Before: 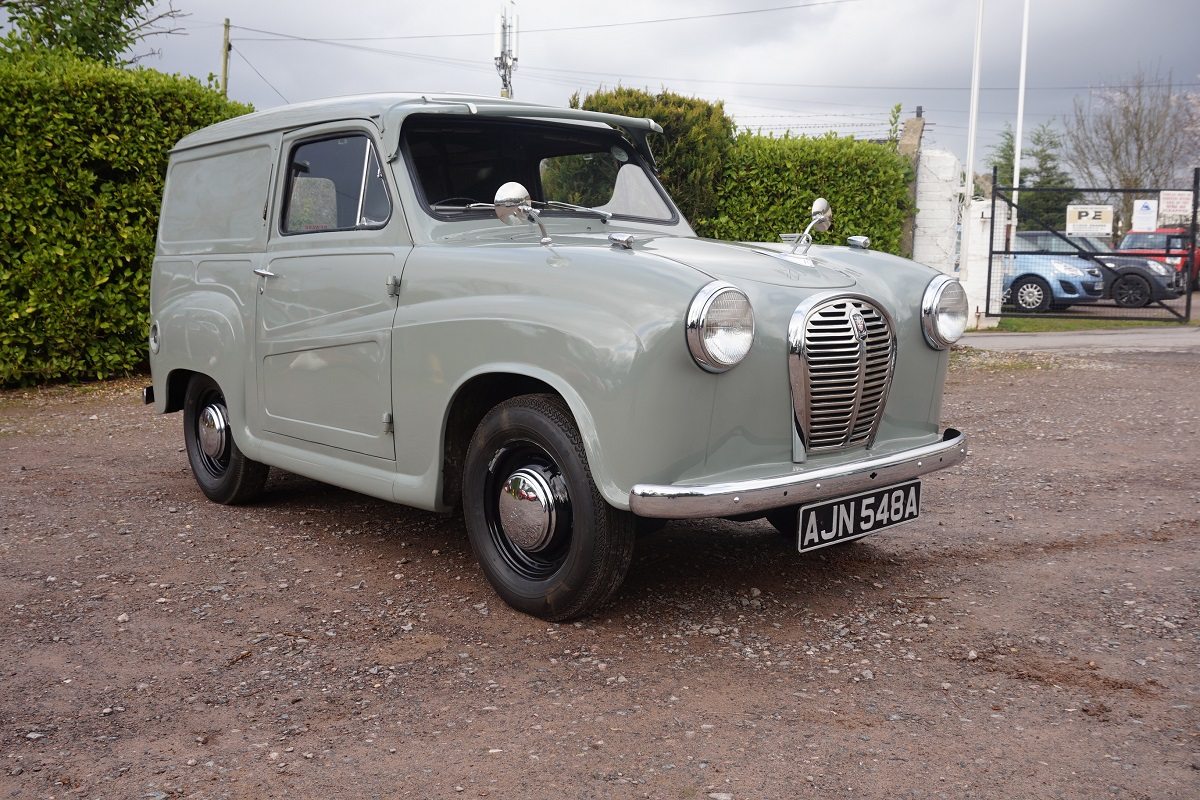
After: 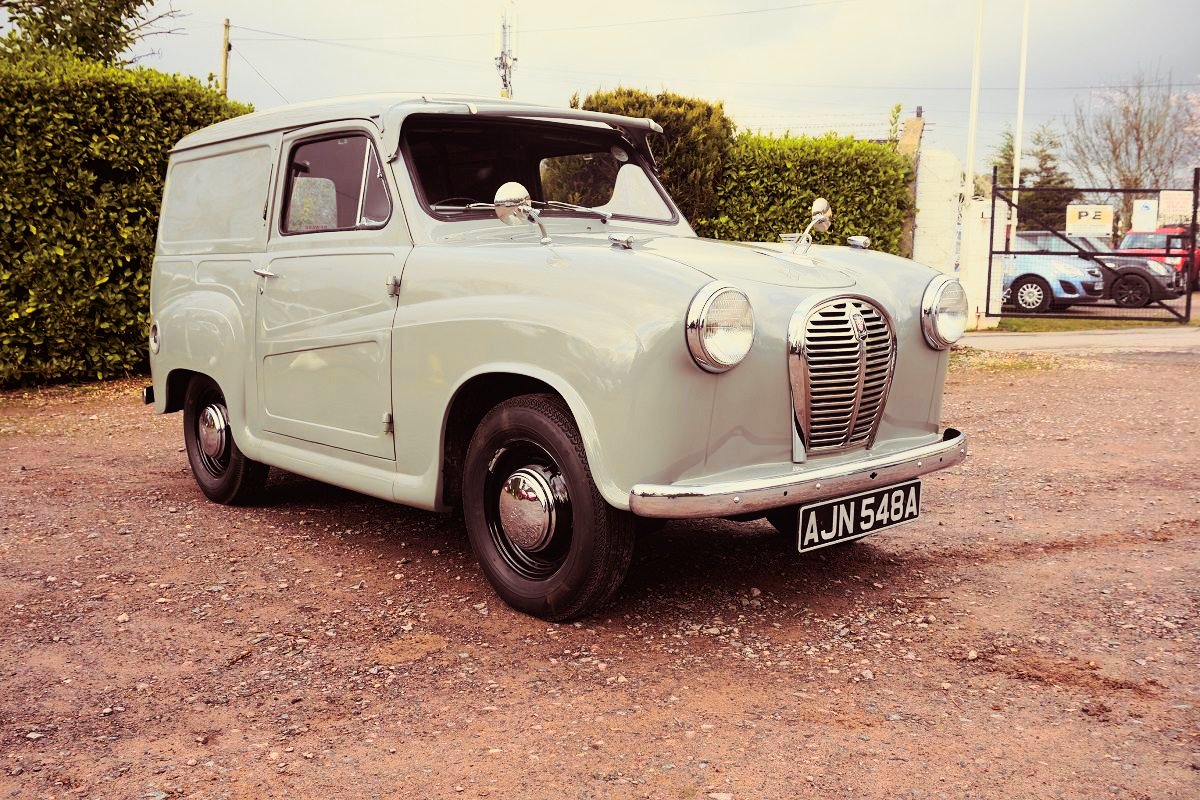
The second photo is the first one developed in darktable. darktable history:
split-toning: on, module defaults
white balance: red 1.045, blue 0.932
color balance rgb: perceptual saturation grading › global saturation 20%, global vibrance 20%
tone curve: curves: ch0 [(0, 0.015) (0.037, 0.022) (0.131, 0.116) (0.316, 0.345) (0.49, 0.615) (0.677, 0.82) (0.813, 0.891) (1, 0.955)]; ch1 [(0, 0) (0.366, 0.367) (0.475, 0.462) (0.494, 0.496) (0.504, 0.497) (0.554, 0.571) (0.618, 0.668) (1, 1)]; ch2 [(0, 0) (0.333, 0.346) (0.375, 0.375) (0.435, 0.424) (0.476, 0.492) (0.502, 0.499) (0.525, 0.522) (0.558, 0.575) (0.614, 0.656) (1, 1)], color space Lab, independent channels, preserve colors none
